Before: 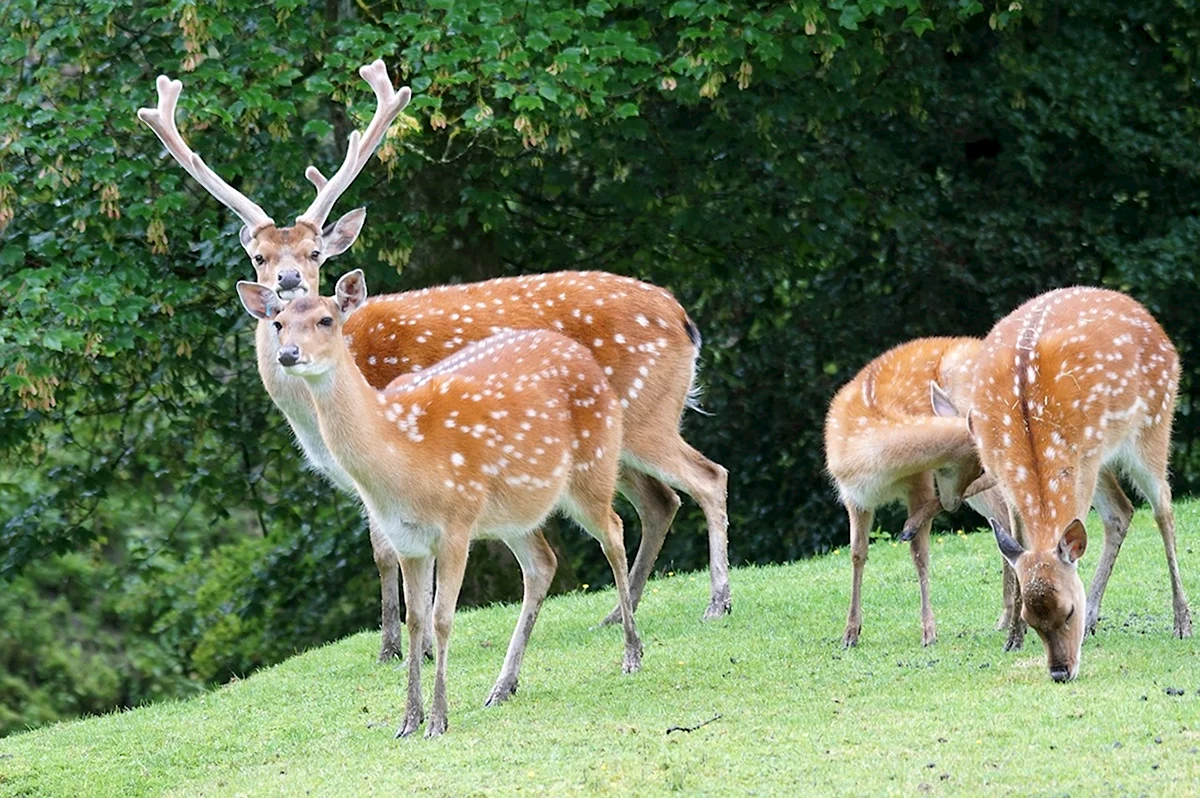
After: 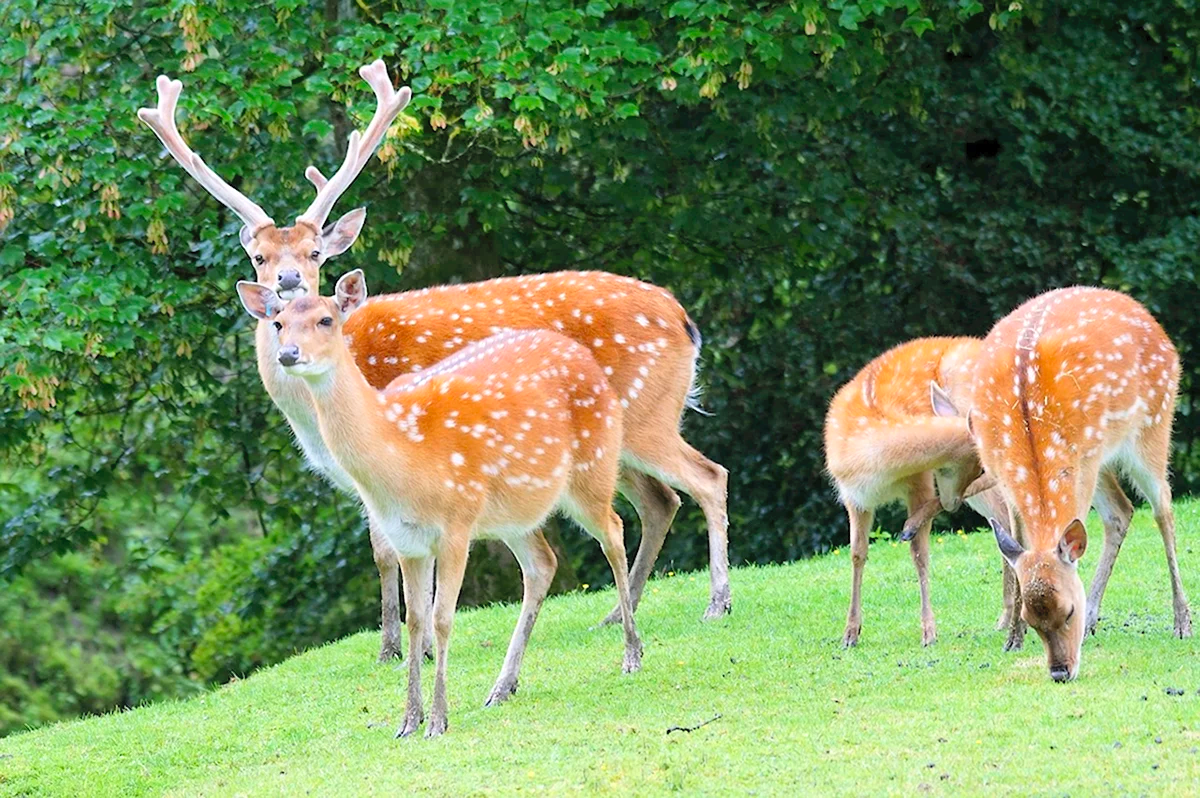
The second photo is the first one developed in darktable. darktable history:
contrast brightness saturation: contrast 0.068, brightness 0.179, saturation 0.406
